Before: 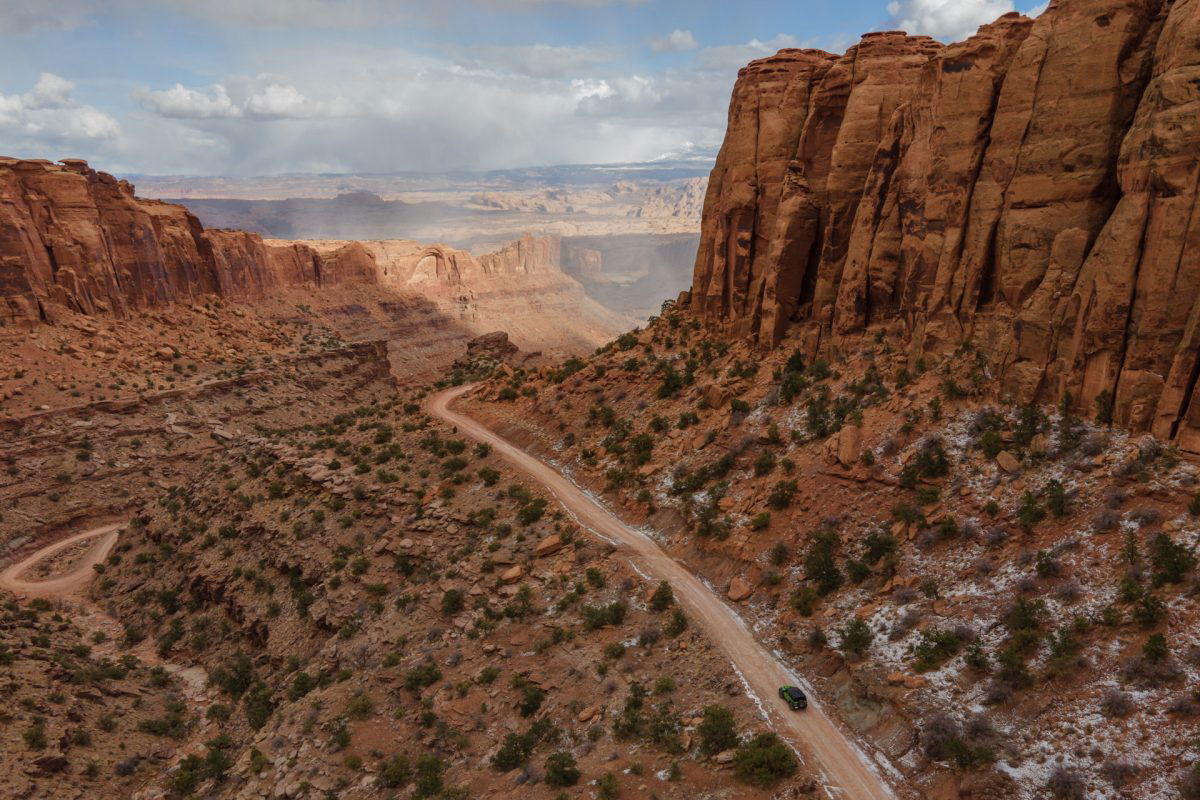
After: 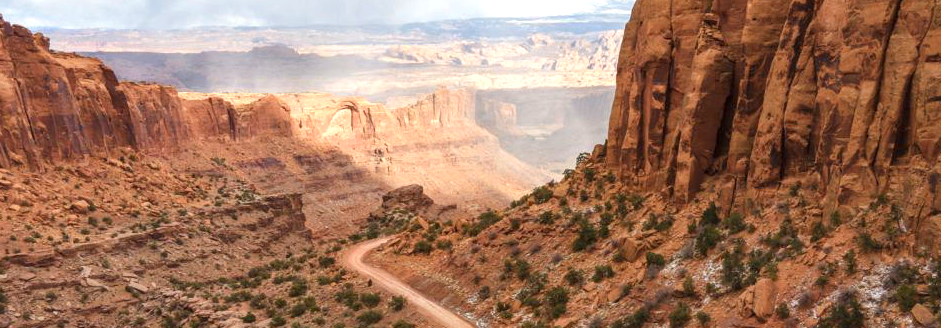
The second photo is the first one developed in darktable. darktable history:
crop: left 7.099%, top 18.488%, right 14.452%, bottom 40.497%
exposure: exposure 1 EV, compensate exposure bias true, compensate highlight preservation false
